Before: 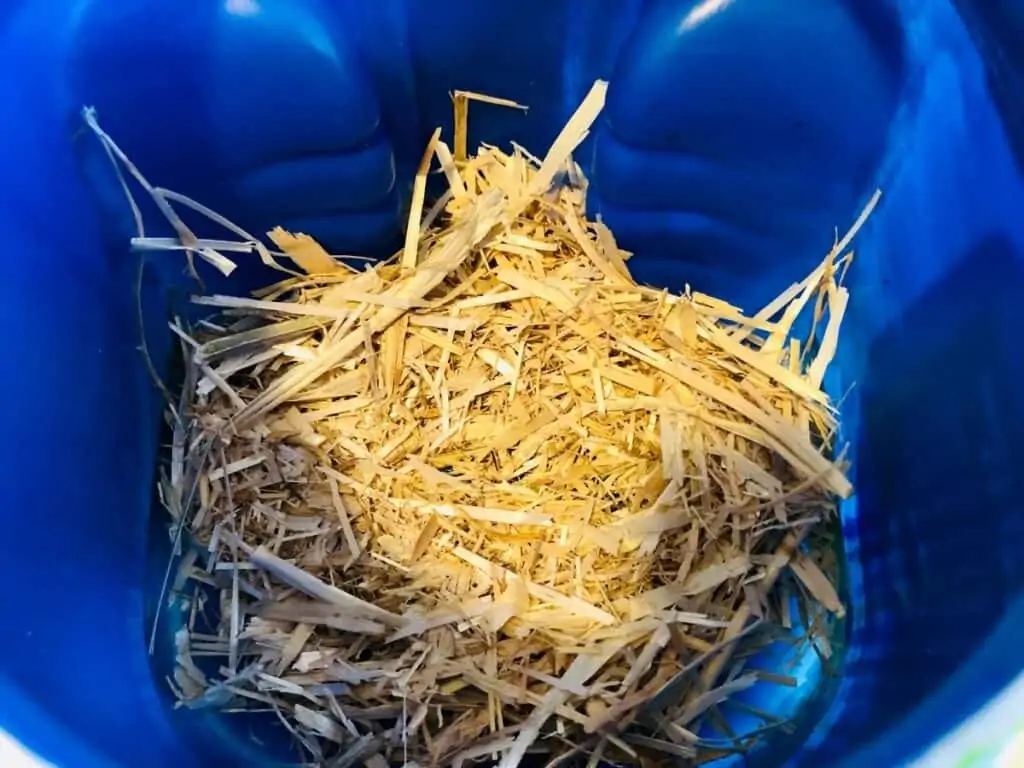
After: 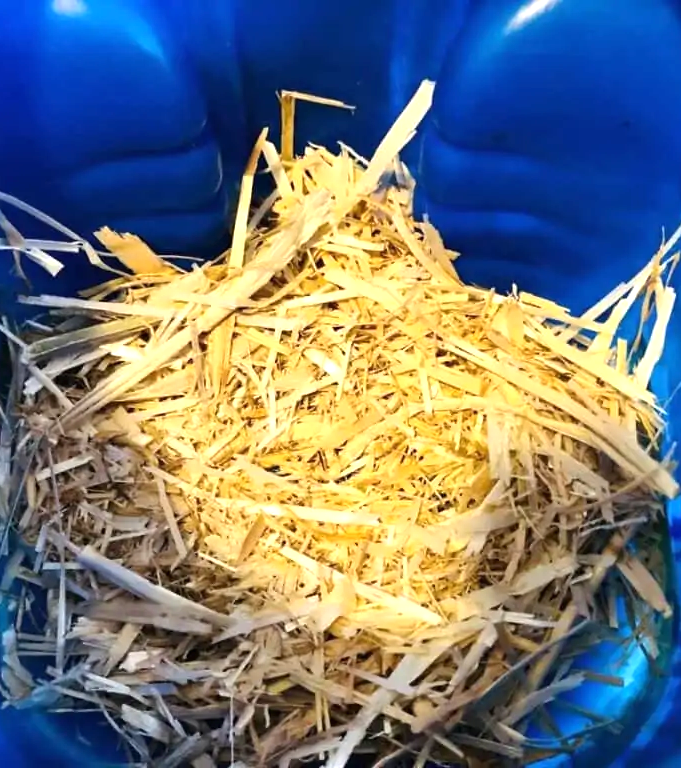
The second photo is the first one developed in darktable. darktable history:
exposure: black level correction 0, exposure 0.5 EV, compensate exposure bias true, compensate highlight preservation false
crop: left 16.899%, right 16.556%
